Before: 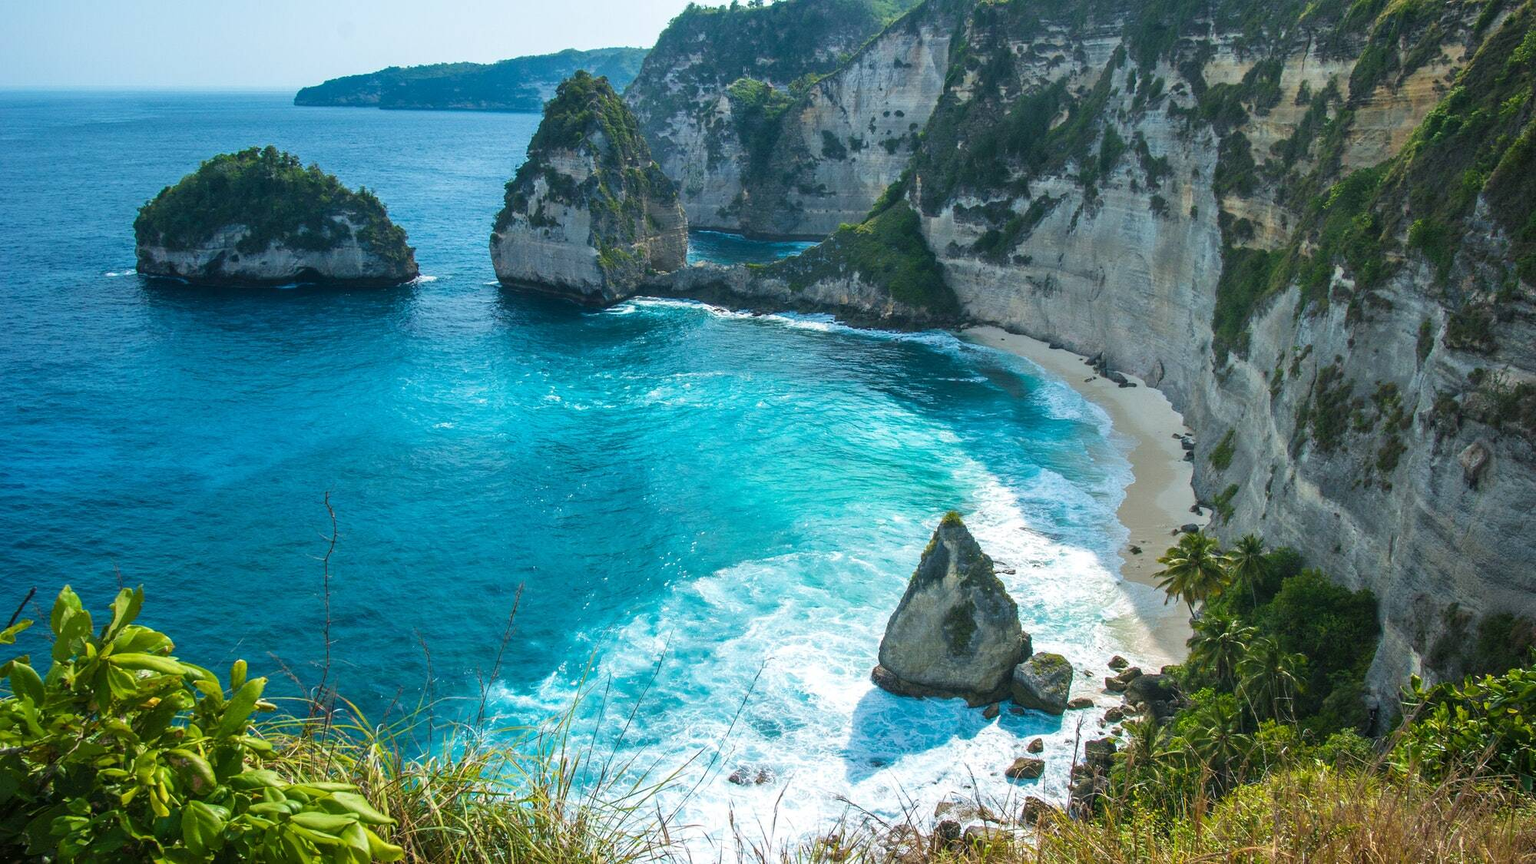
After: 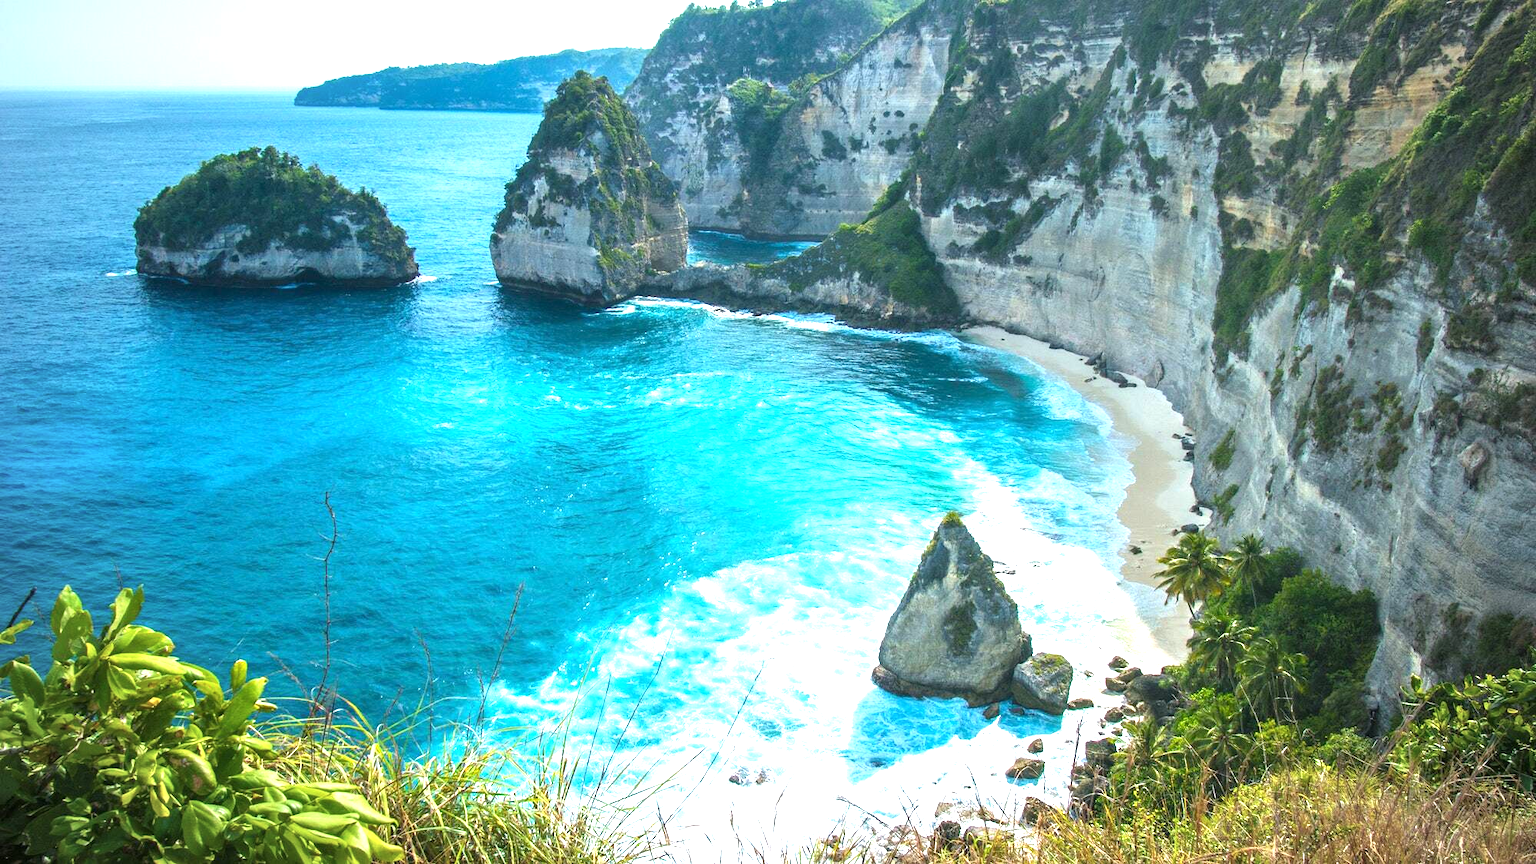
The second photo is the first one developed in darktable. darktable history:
vignetting: fall-off radius 100%, width/height ratio 1.337
exposure: exposure 1.089 EV, compensate highlight preservation false
